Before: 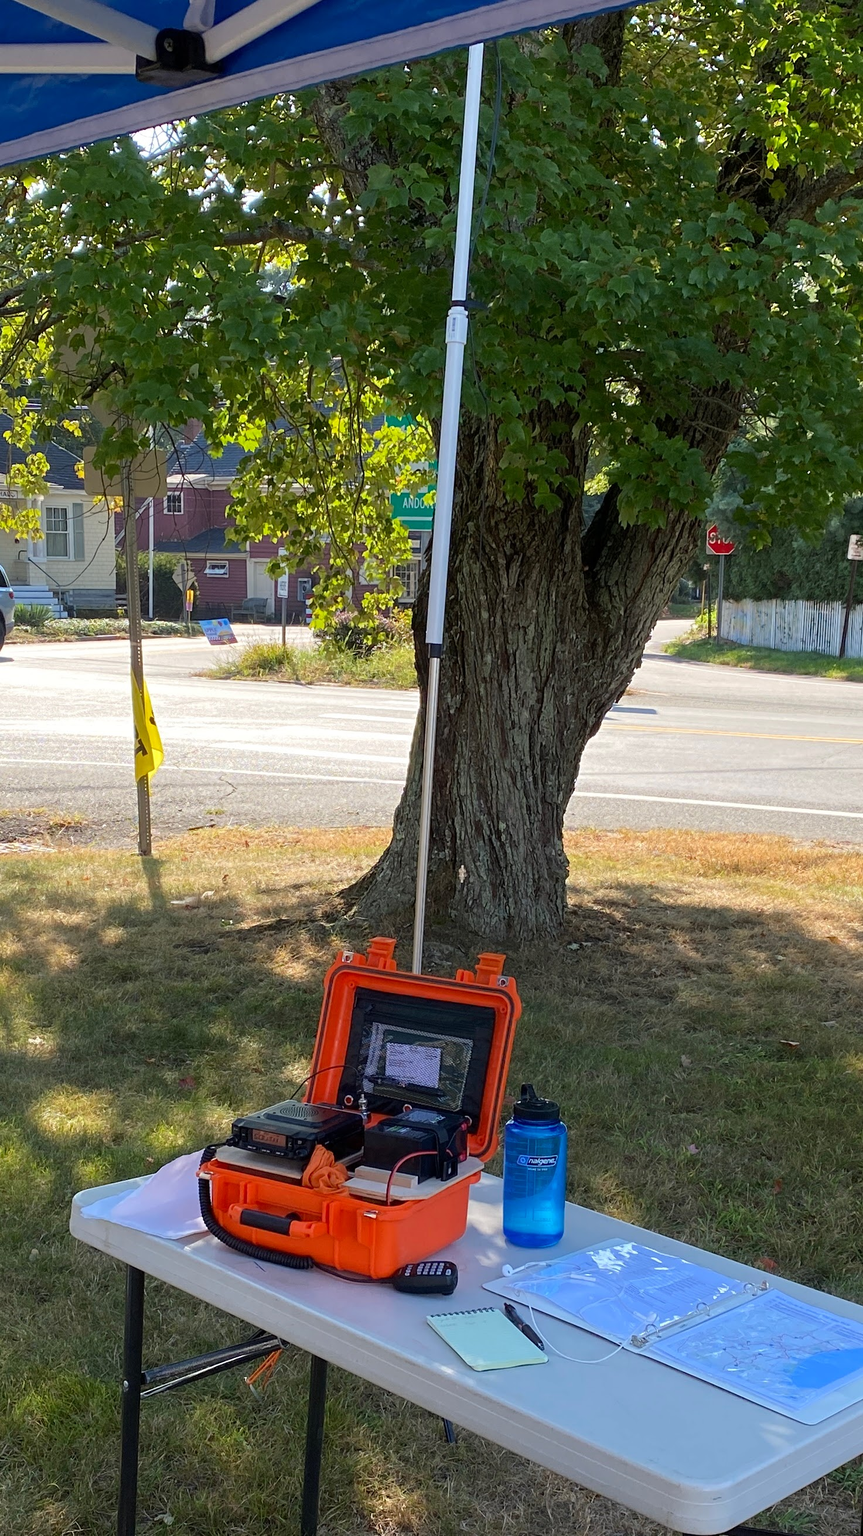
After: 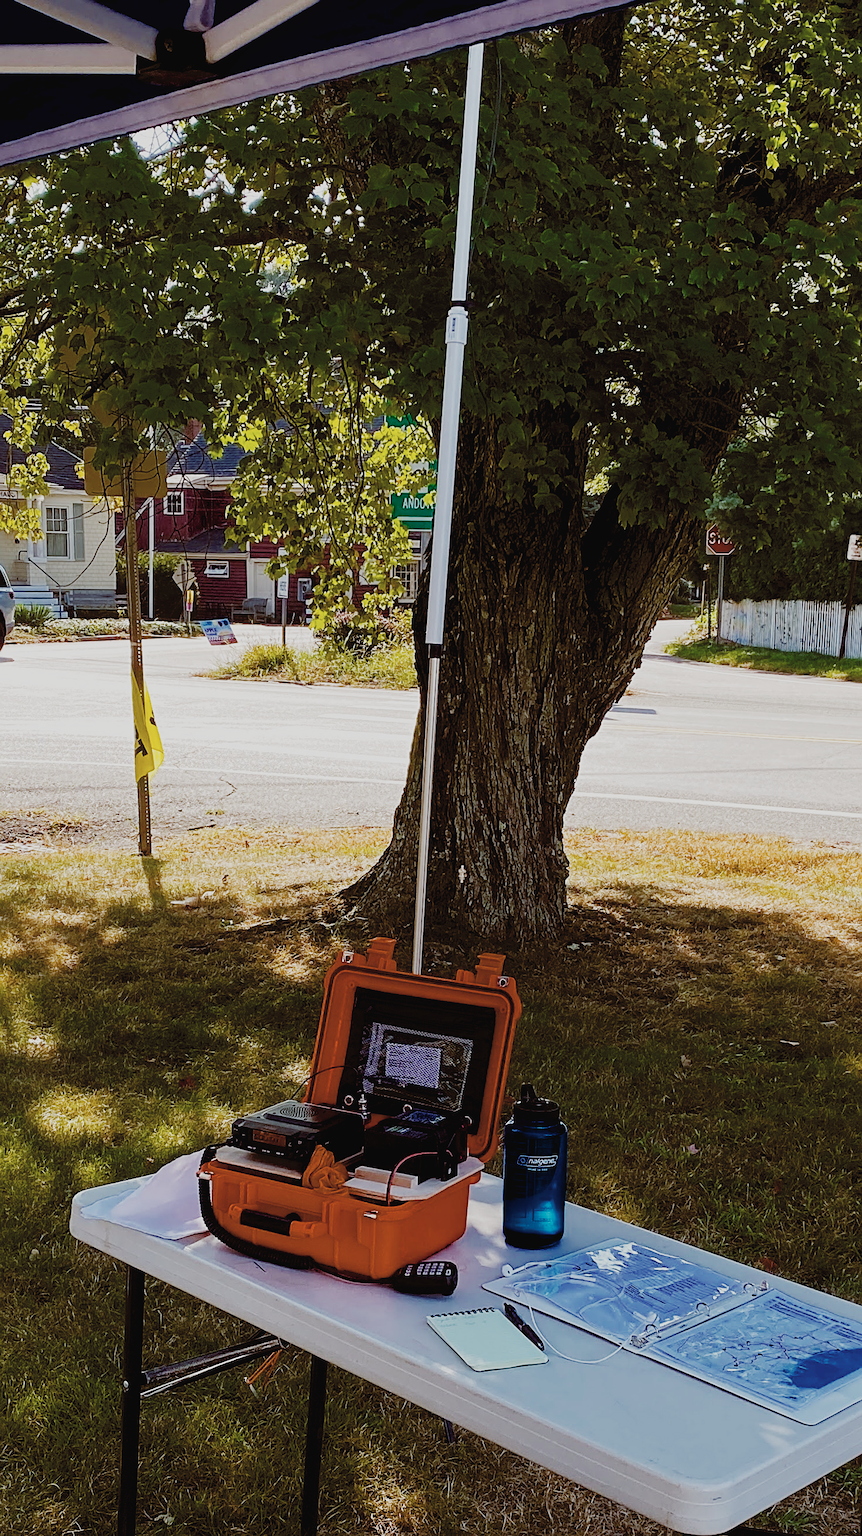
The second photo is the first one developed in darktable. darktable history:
color balance rgb: shadows lift › hue 87.55°, highlights gain › luminance 14.874%, global offset › chroma 0.402%, global offset › hue 36.44°, perceptual saturation grading › global saturation 0.052%, perceptual saturation grading › mid-tones 6.422%, perceptual saturation grading › shadows 71.89%, global vibrance 9.837%, contrast 15.037%, saturation formula JzAzBz (2021)
sharpen: on, module defaults
contrast brightness saturation: contrast -0.048, saturation -0.394
filmic rgb: middle gray luminance 29.01%, black relative exposure -10.33 EV, white relative exposure 5.47 EV, target black luminance 0%, hardness 3.95, latitude 2.46%, contrast 1.126, highlights saturation mix 4.73%, shadows ↔ highlights balance 15.84%, preserve chrominance no, color science v5 (2021), contrast in shadows safe, contrast in highlights safe
